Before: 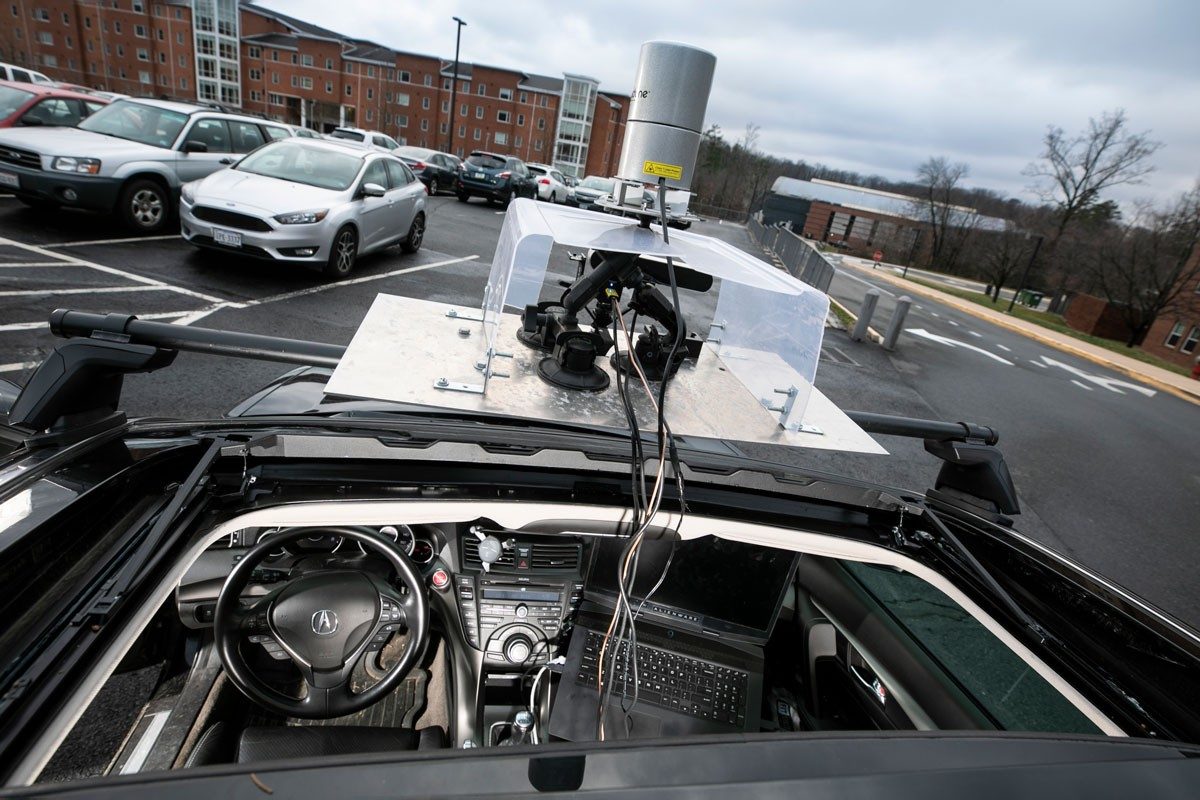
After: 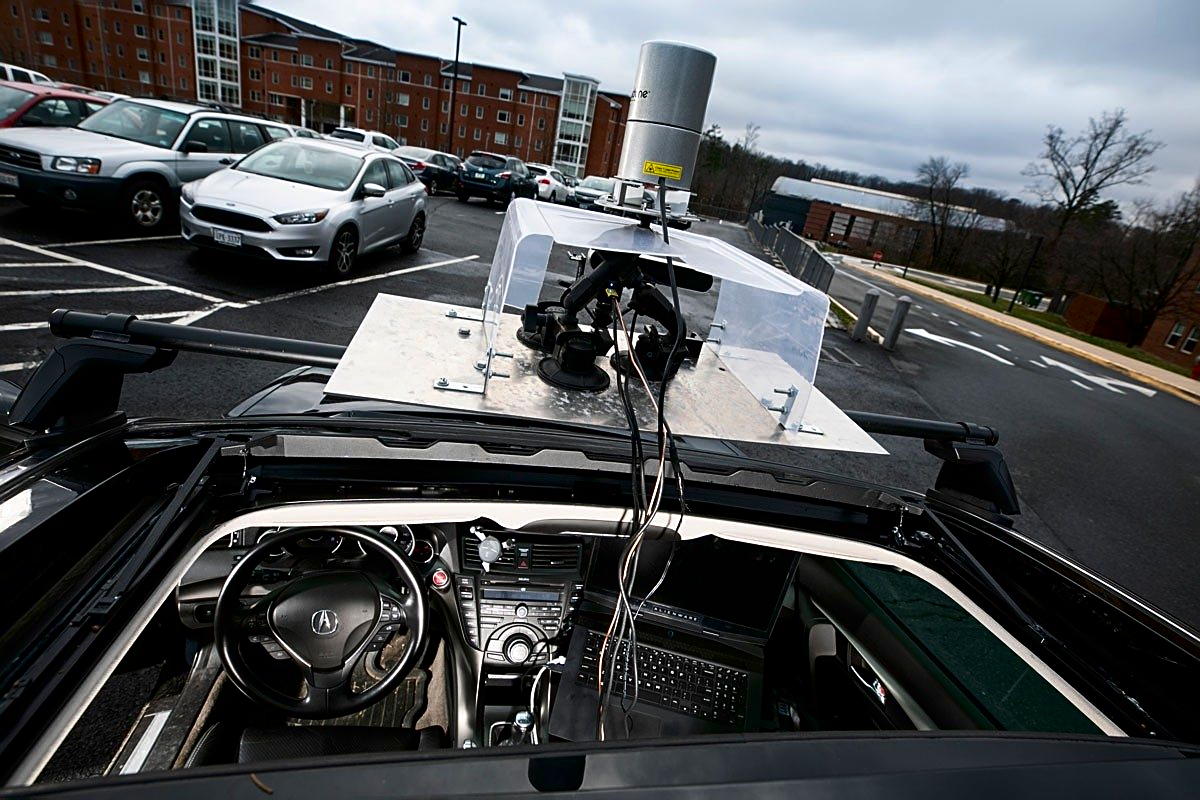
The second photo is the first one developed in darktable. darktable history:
sharpen: on, module defaults
contrast brightness saturation: contrast 0.131, brightness -0.23, saturation 0.142
